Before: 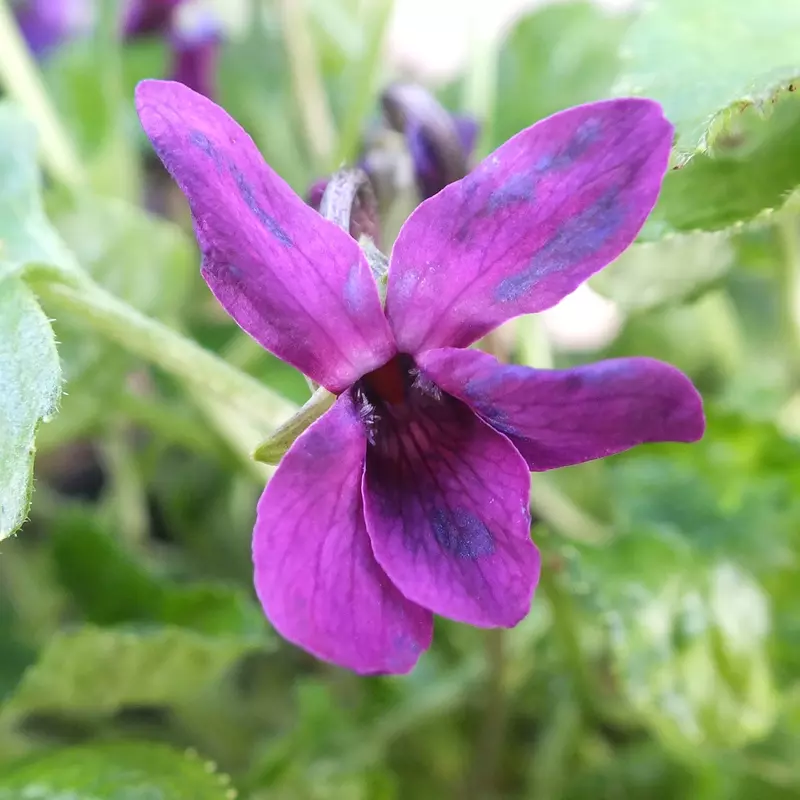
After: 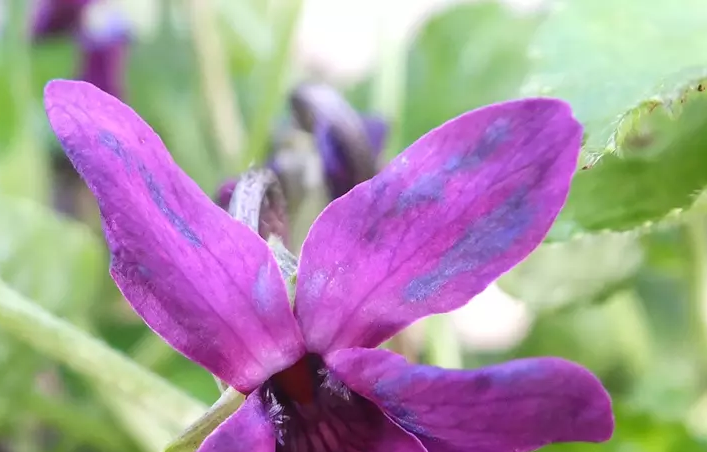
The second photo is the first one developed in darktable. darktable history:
crop and rotate: left 11.559%, bottom 43.455%
